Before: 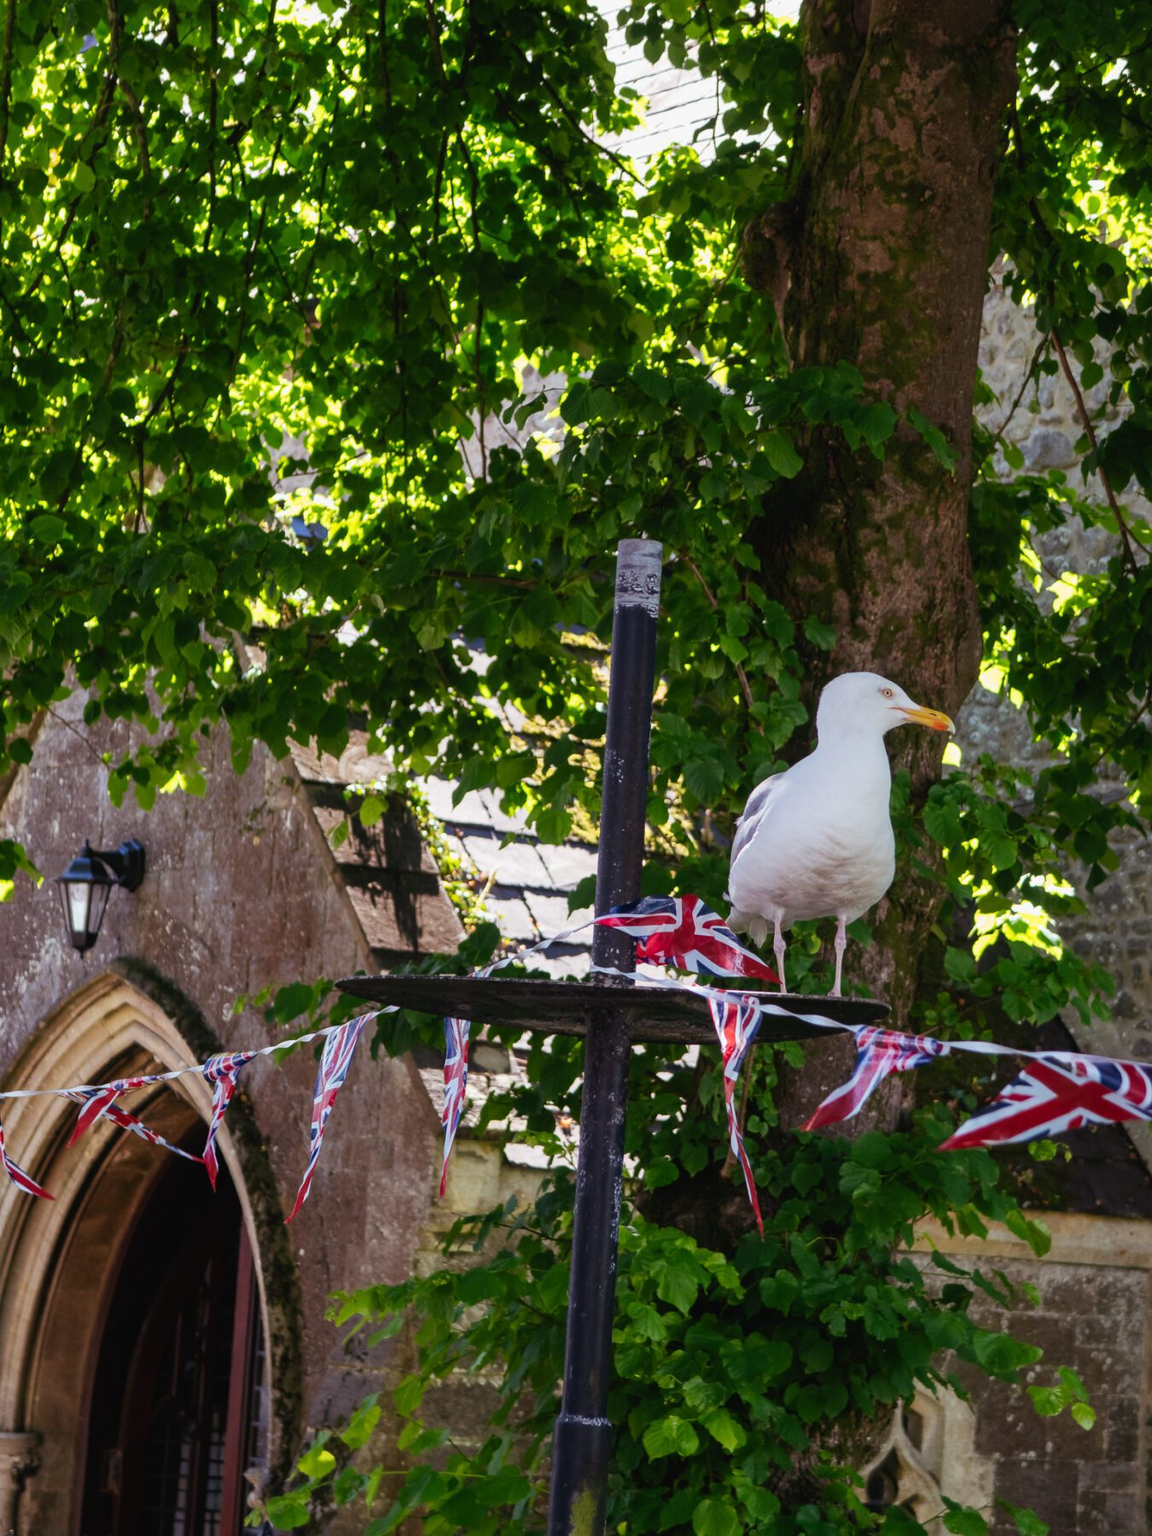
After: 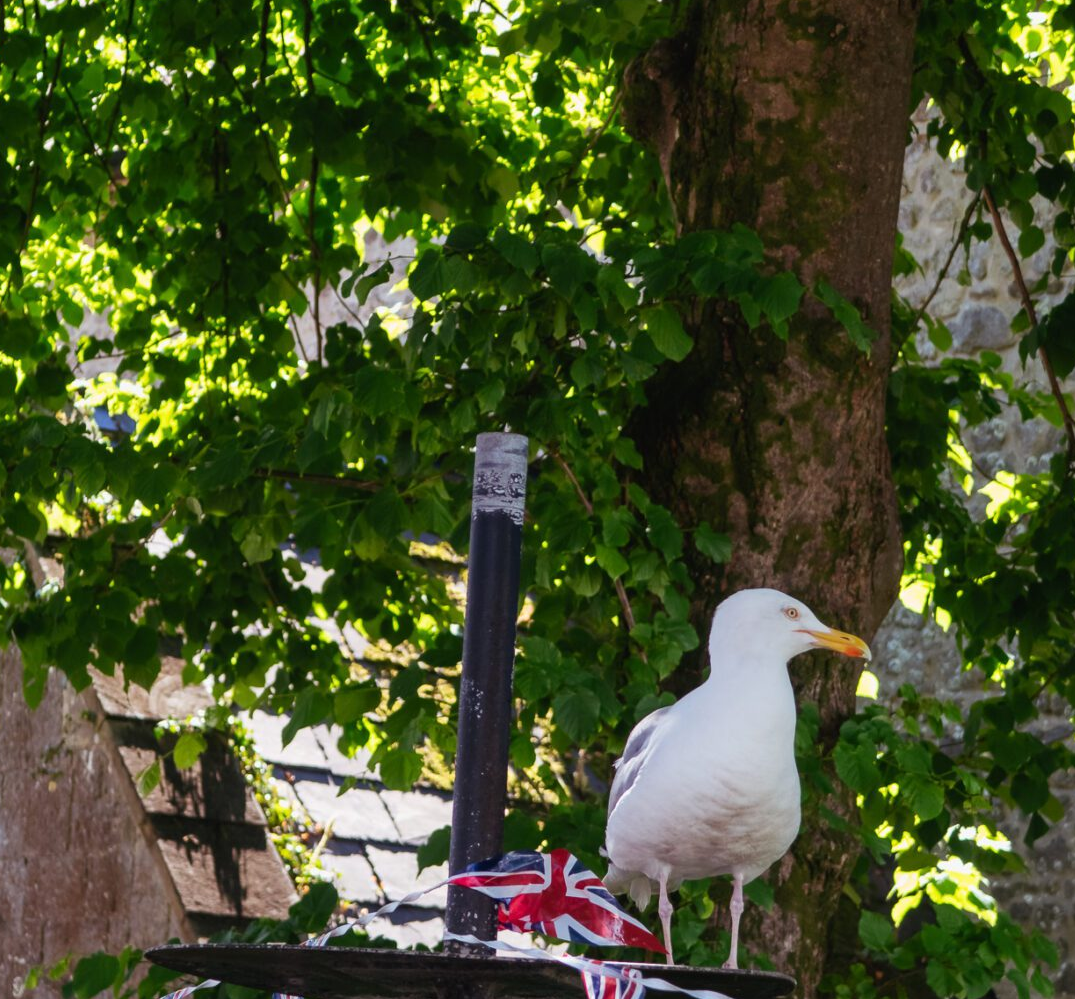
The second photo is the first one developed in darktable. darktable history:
crop: left 18.429%, top 11.071%, right 1.924%, bottom 33.374%
levels: black 8.58%
